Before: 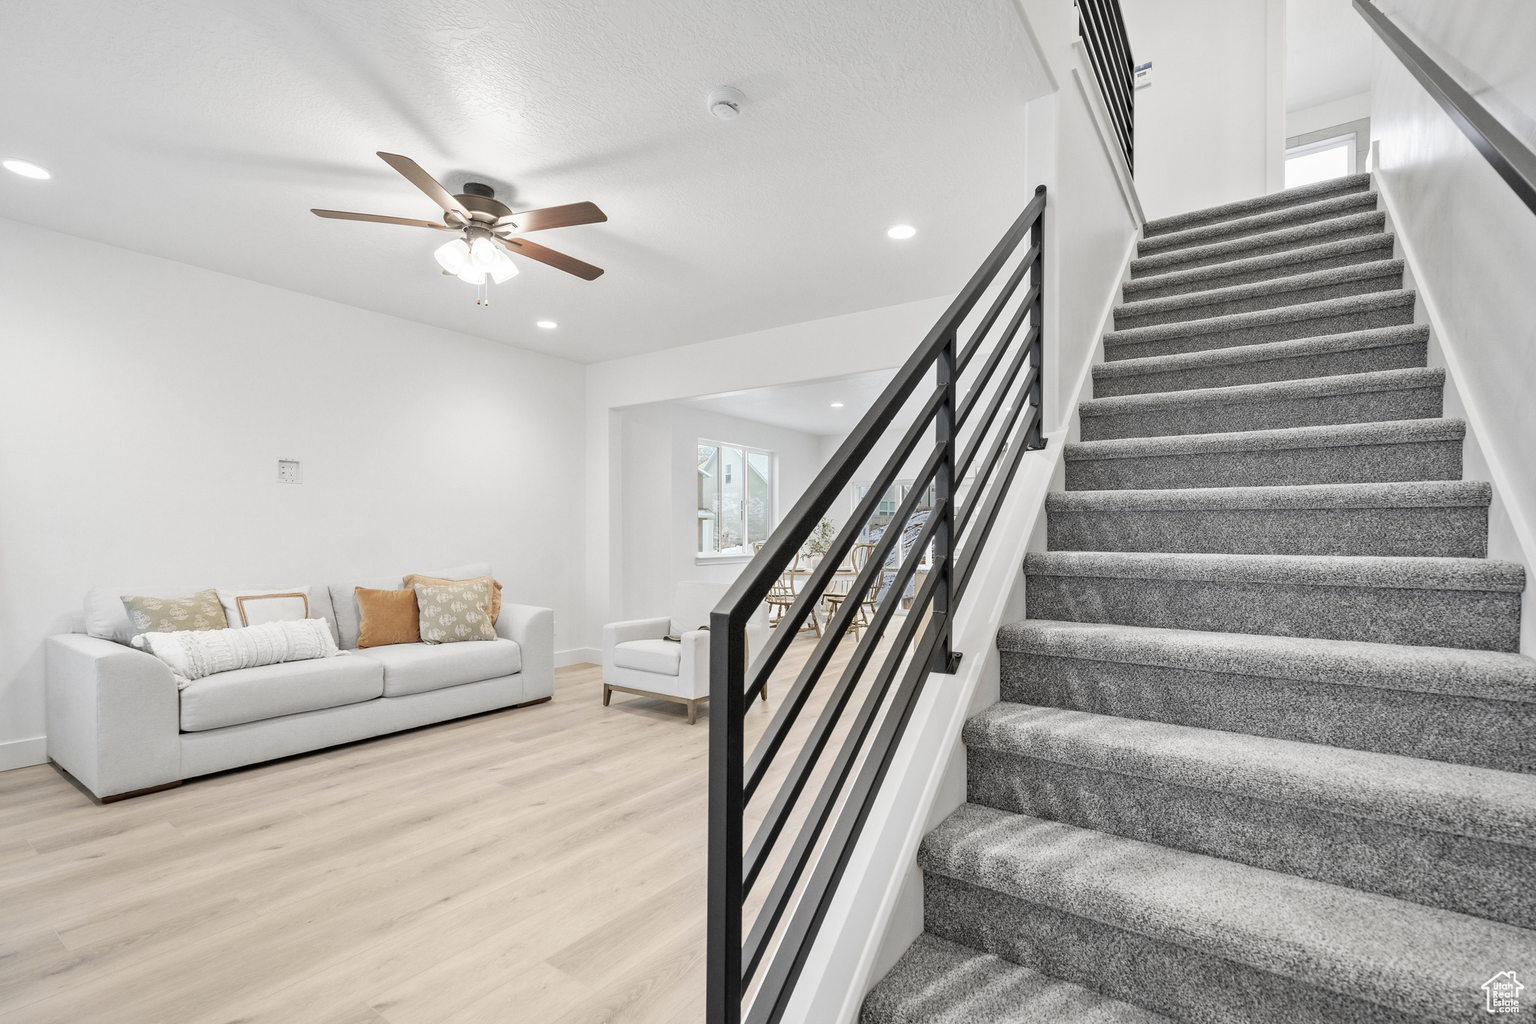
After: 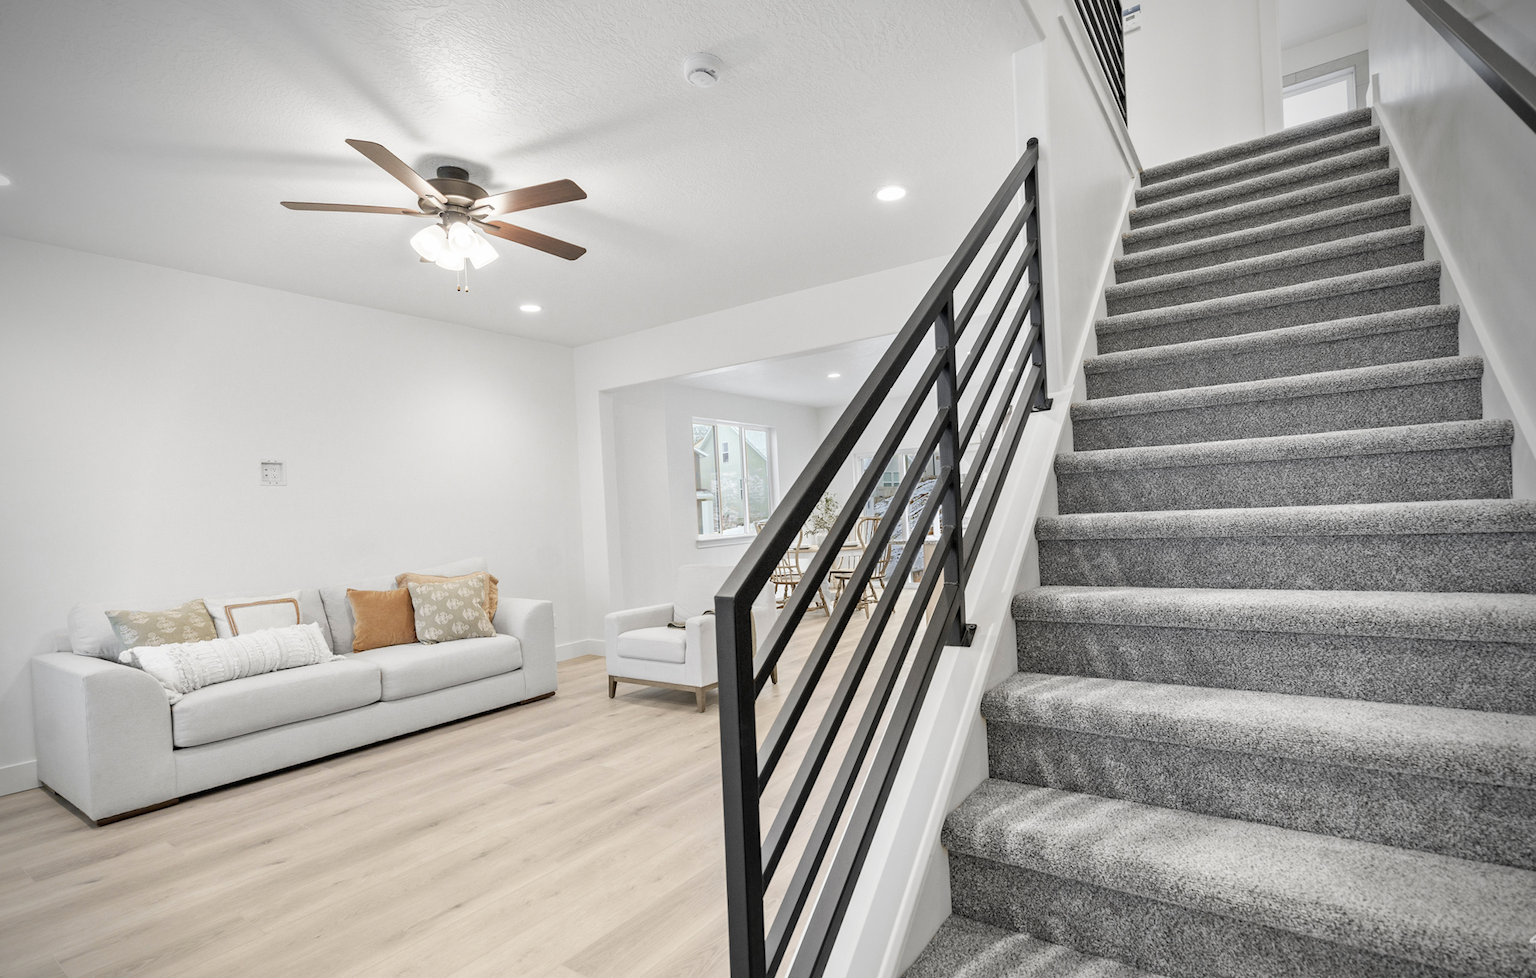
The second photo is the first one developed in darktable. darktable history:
rotate and perspective: rotation -3°, crop left 0.031, crop right 0.968, crop top 0.07, crop bottom 0.93
vignetting: brightness -0.629, saturation -0.007, center (-0.028, 0.239)
